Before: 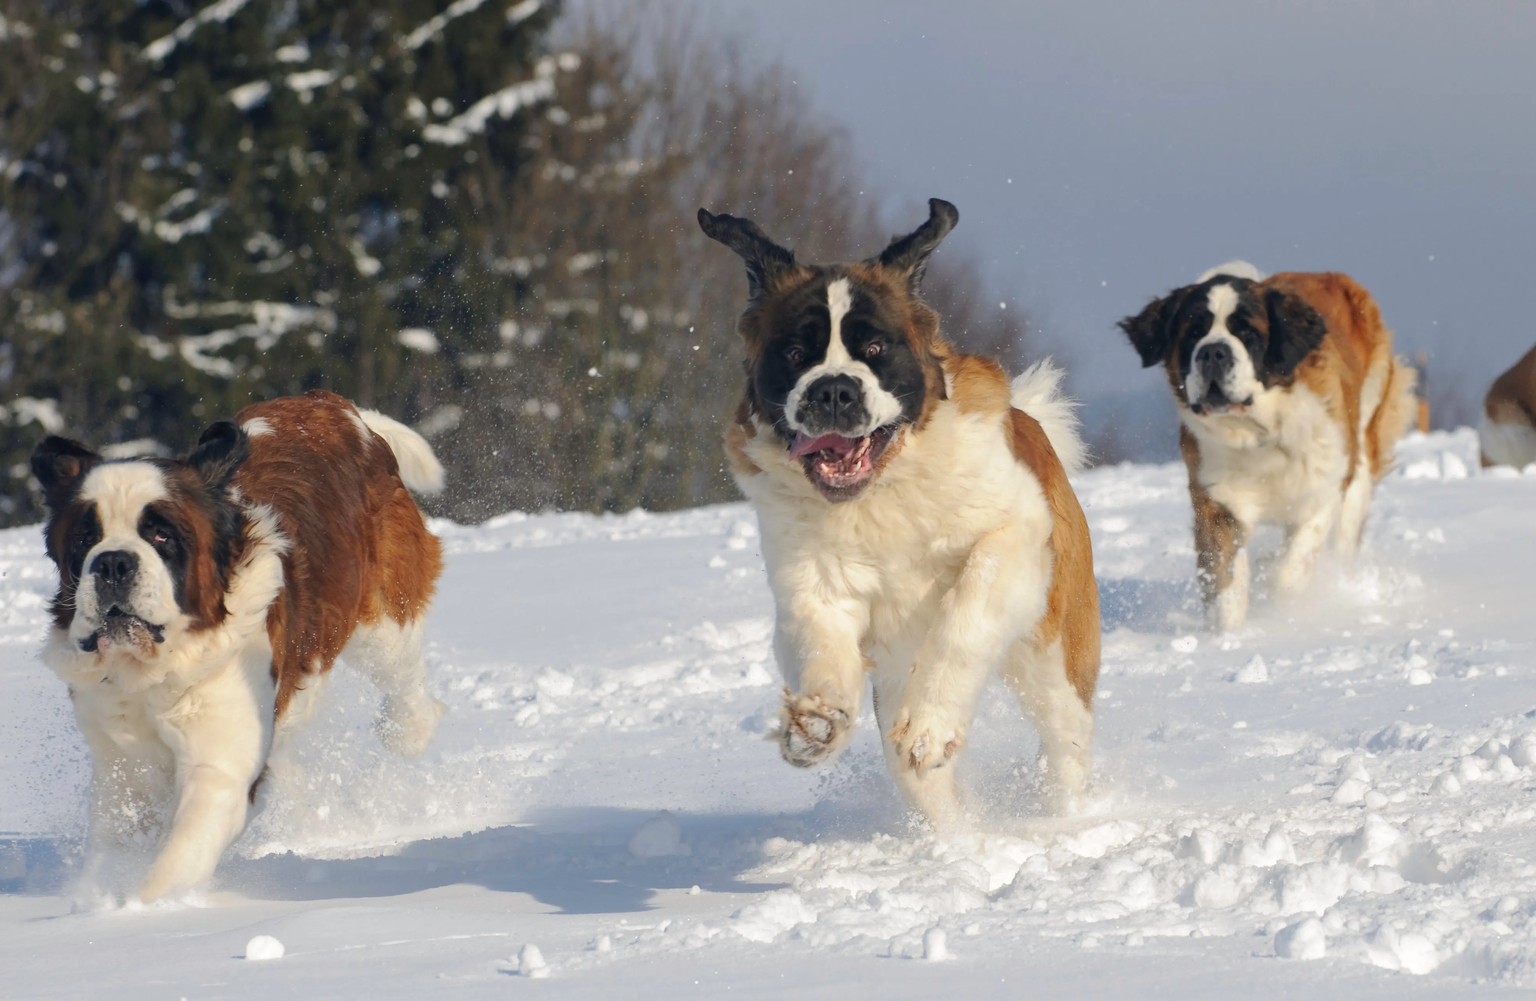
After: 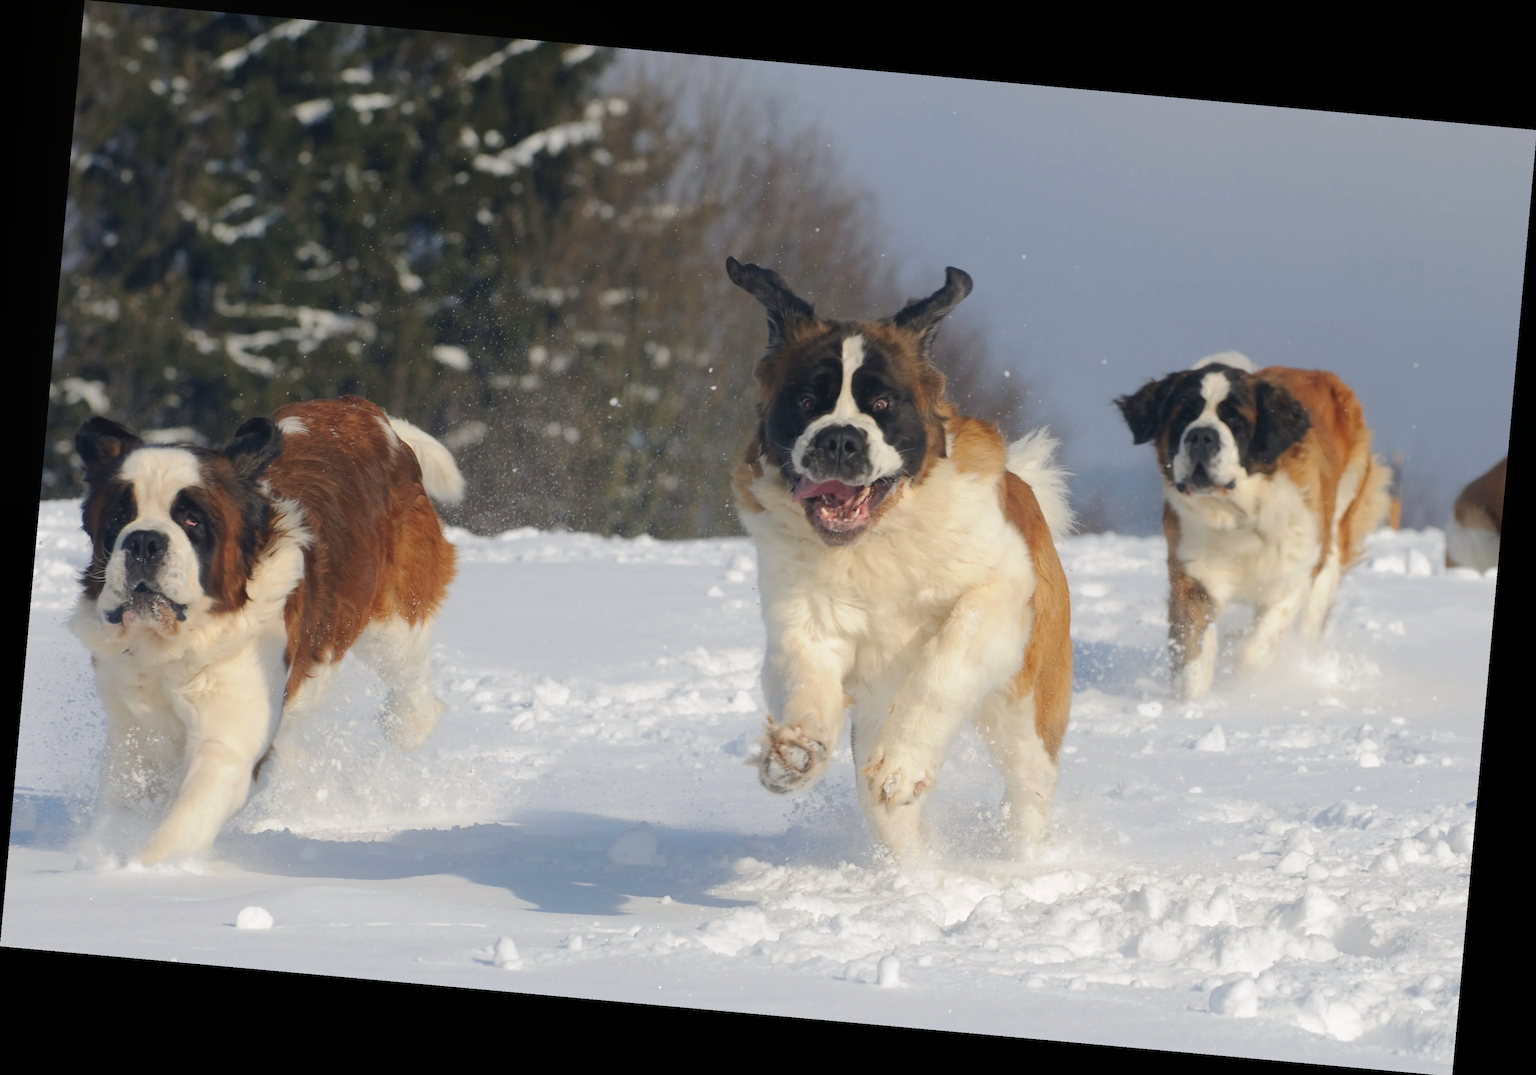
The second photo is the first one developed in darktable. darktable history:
contrast equalizer: octaves 7, y [[0.6 ×6], [0.55 ×6], [0 ×6], [0 ×6], [0 ×6]], mix -0.36
rotate and perspective: rotation 5.12°, automatic cropping off
